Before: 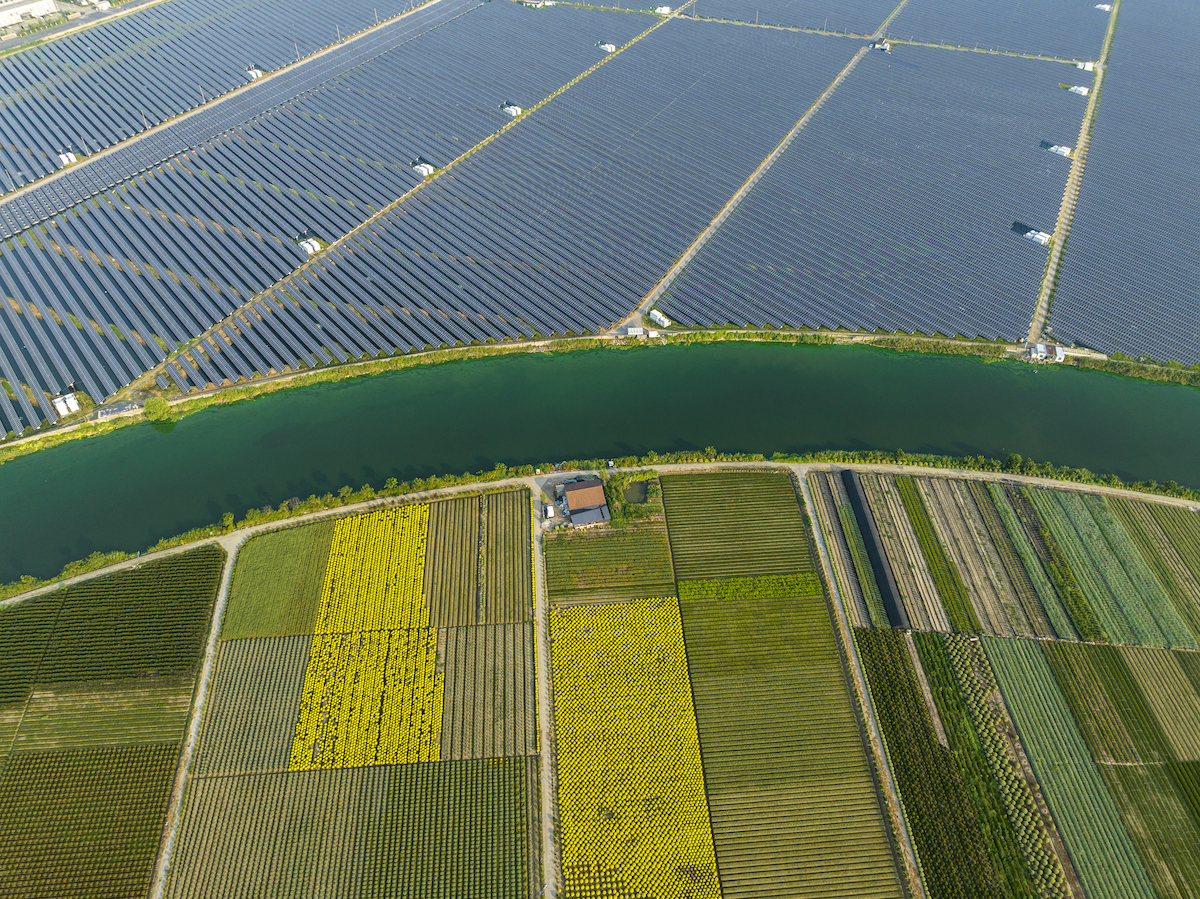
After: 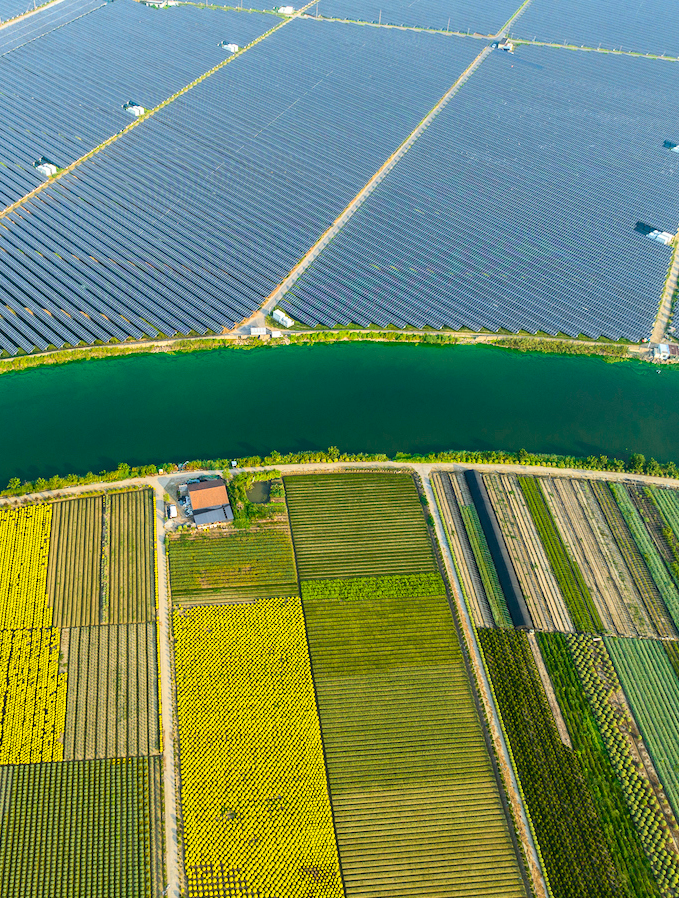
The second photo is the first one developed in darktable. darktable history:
crop: left 31.458%, top 0%, right 11.876%
contrast brightness saturation: contrast 0.2, brightness 0.16, saturation 0.22
